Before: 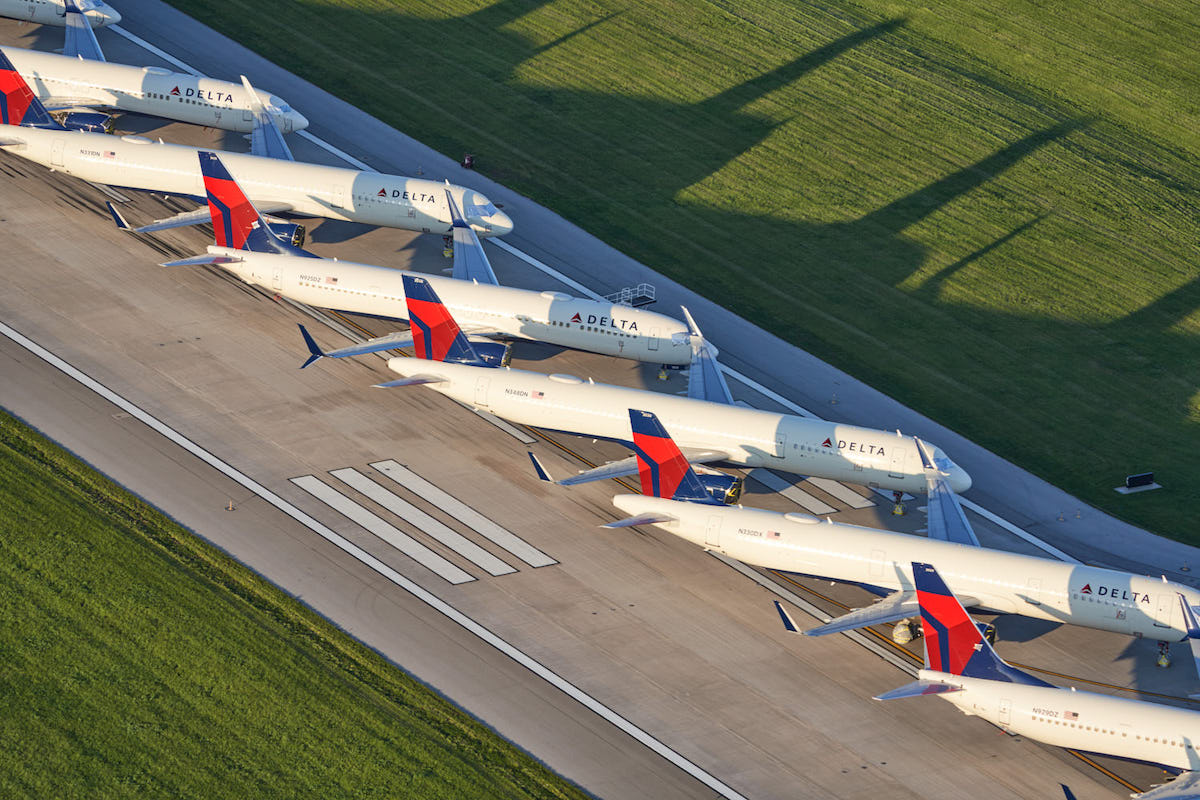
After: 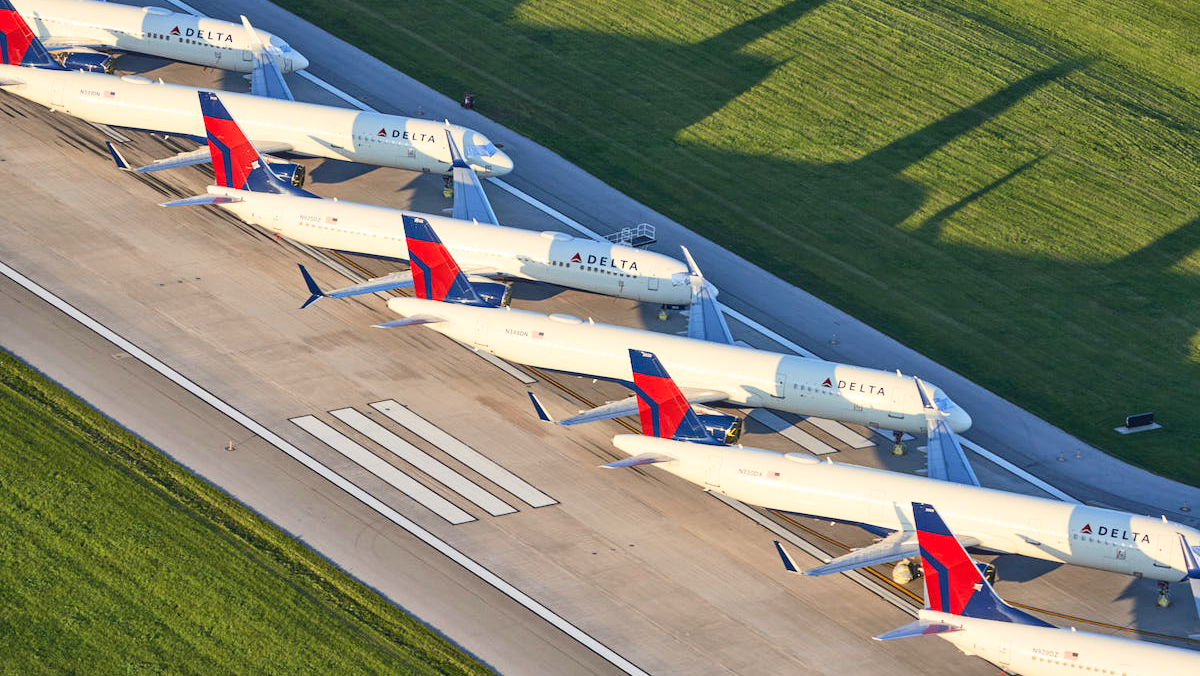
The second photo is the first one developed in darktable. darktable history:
crop: top 7.622%, bottom 7.804%
contrast brightness saturation: contrast 0.198, brightness 0.161, saturation 0.225
